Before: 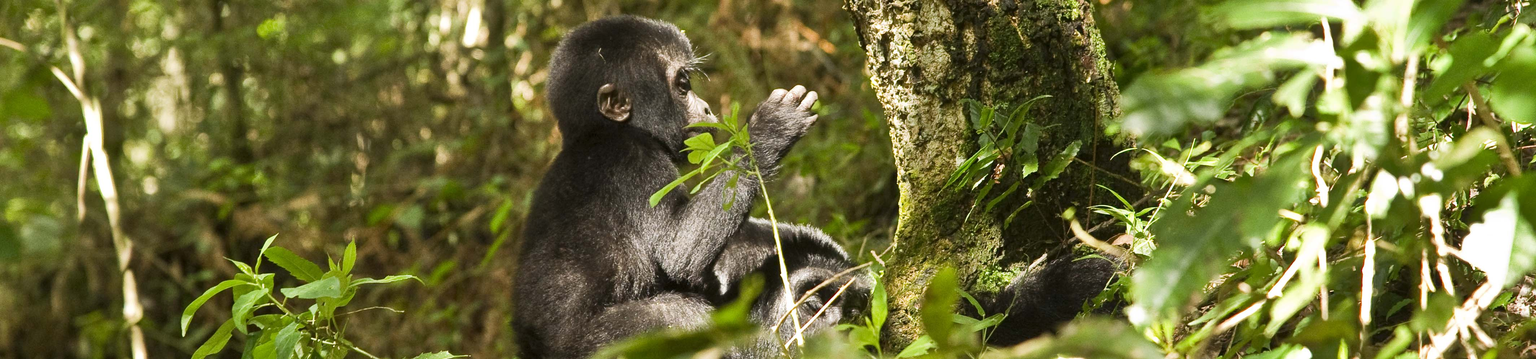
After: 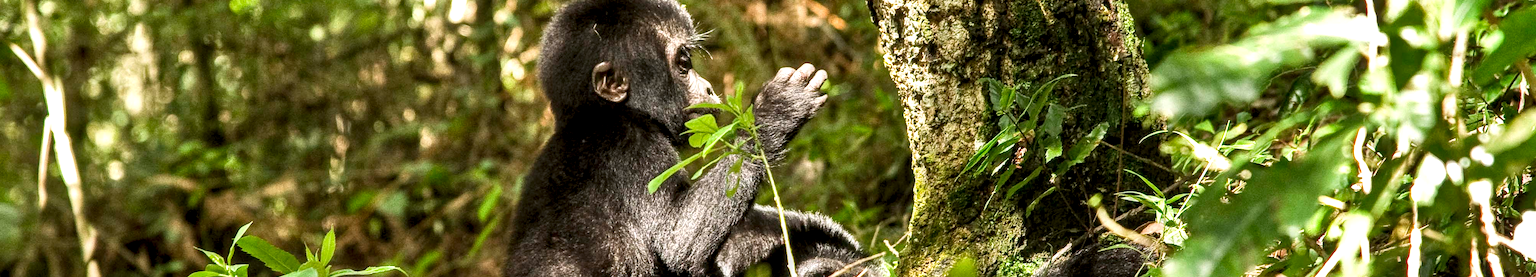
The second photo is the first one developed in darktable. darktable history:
local contrast: detail 160%
crop: left 2.737%, top 7.287%, right 3.421%, bottom 20.179%
shadows and highlights: radius 331.84, shadows 53.55, highlights -100, compress 94.63%, highlights color adjustment 73.23%, soften with gaussian
